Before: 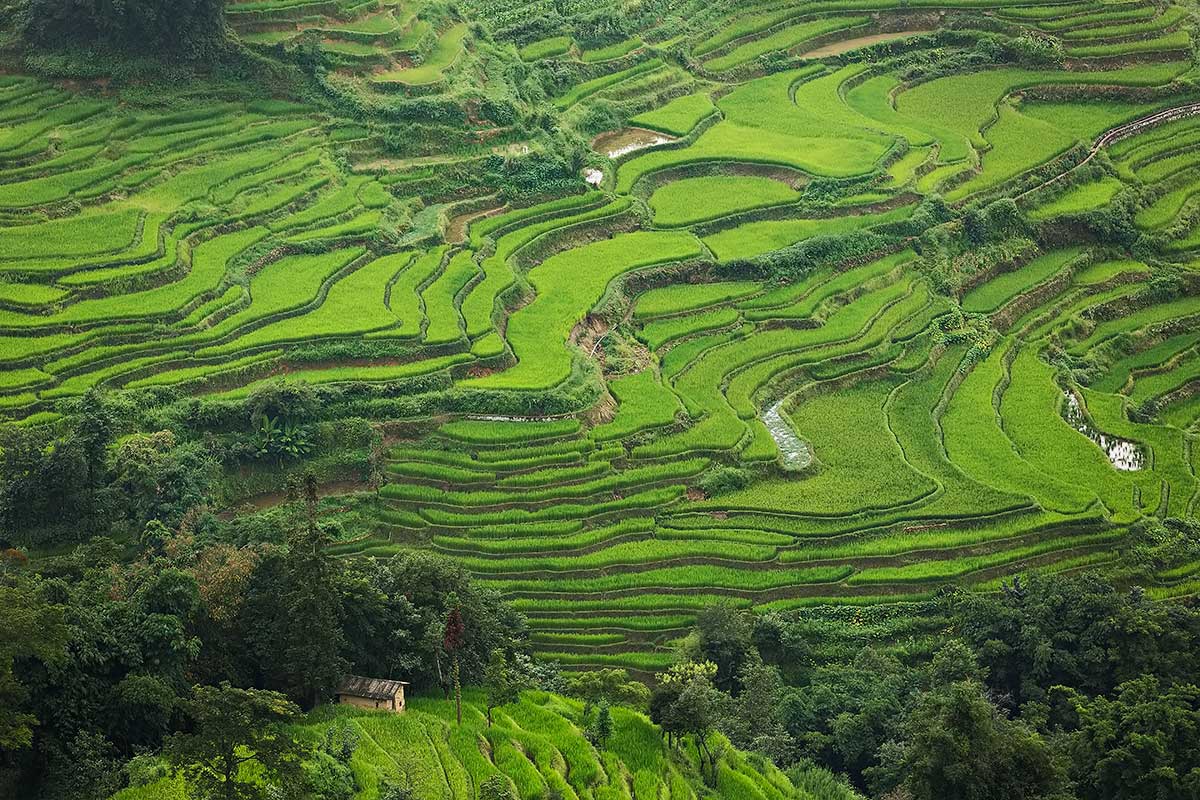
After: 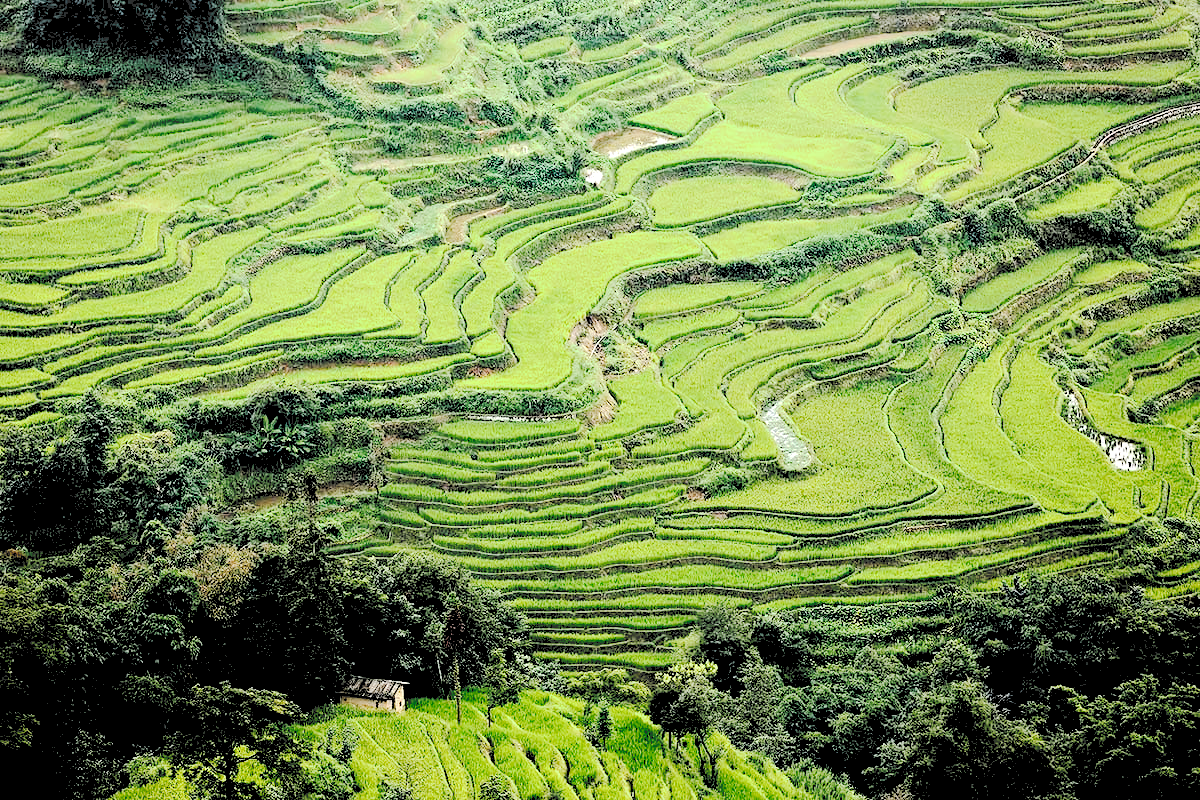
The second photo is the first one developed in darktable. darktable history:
tone equalizer: -8 EV -0.75 EV, -7 EV -0.7 EV, -6 EV -0.6 EV, -5 EV -0.4 EV, -3 EV 0.4 EV, -2 EV 0.6 EV, -1 EV 0.7 EV, +0 EV 0.75 EV, edges refinement/feathering 500, mask exposure compensation -1.57 EV, preserve details no
rgb levels: levels [[0.027, 0.429, 0.996], [0, 0.5, 1], [0, 0.5, 1]]
tone curve: curves: ch0 [(0, 0) (0.003, 0.169) (0.011, 0.169) (0.025, 0.169) (0.044, 0.173) (0.069, 0.178) (0.1, 0.183) (0.136, 0.185) (0.177, 0.197) (0.224, 0.227) (0.277, 0.292) (0.335, 0.391) (0.399, 0.491) (0.468, 0.592) (0.543, 0.672) (0.623, 0.734) (0.709, 0.785) (0.801, 0.844) (0.898, 0.893) (1, 1)], preserve colors none
